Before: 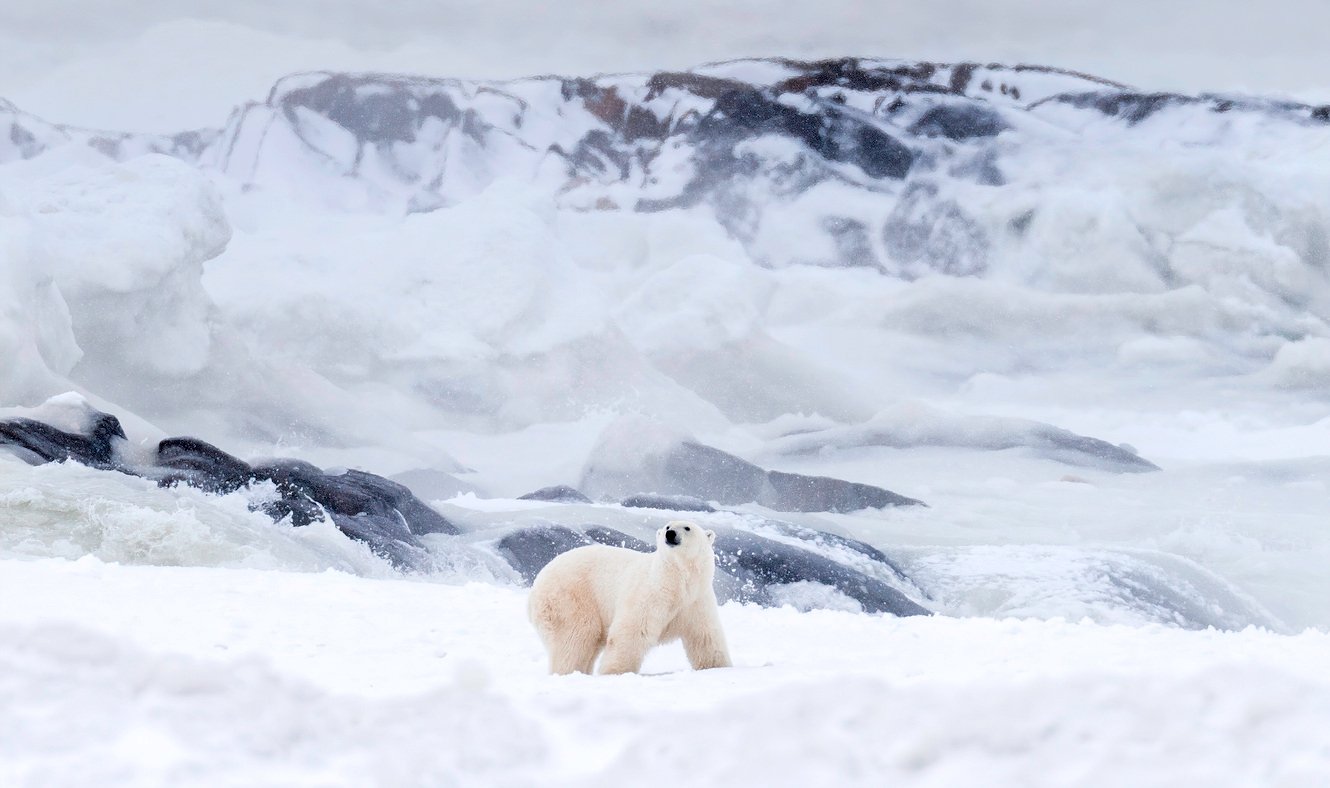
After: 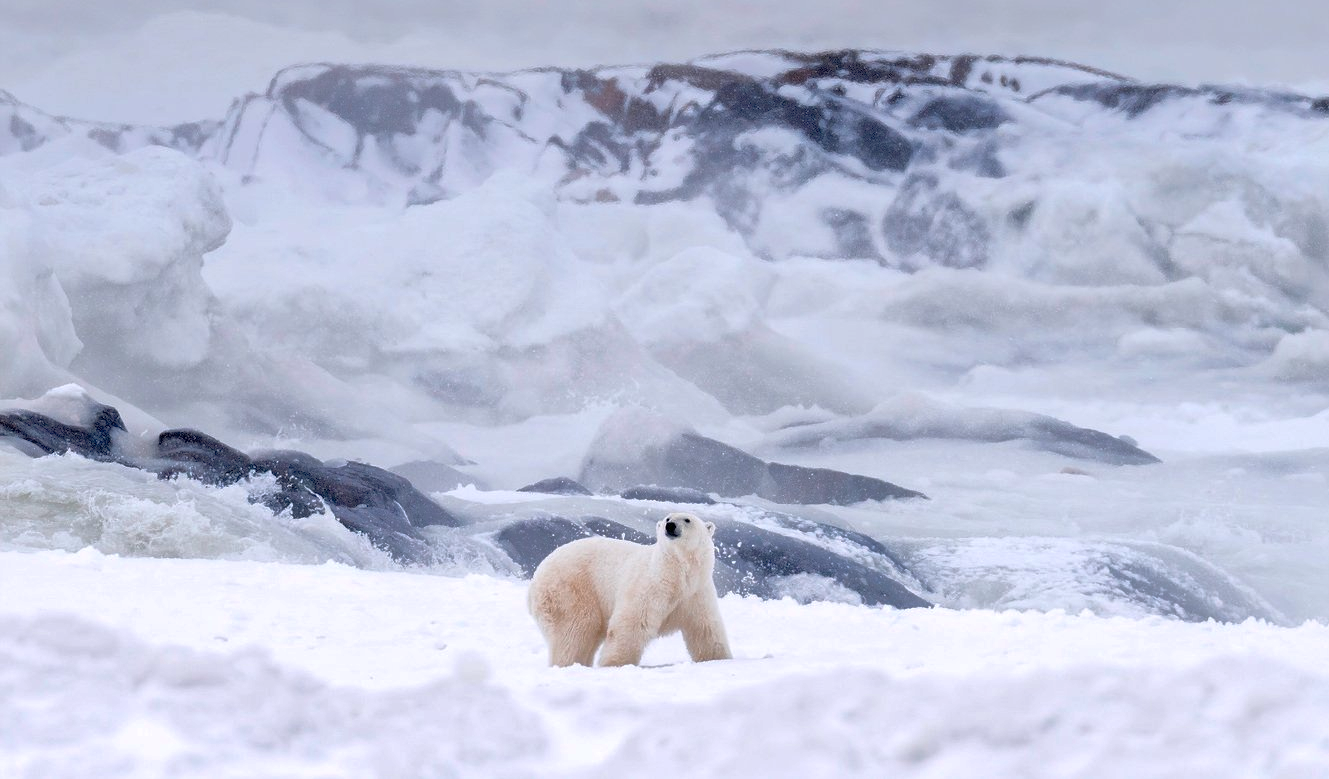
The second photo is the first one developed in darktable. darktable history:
shadows and highlights: on, module defaults
white balance: red 1.009, blue 1.027
crop: top 1.049%, right 0.001%
